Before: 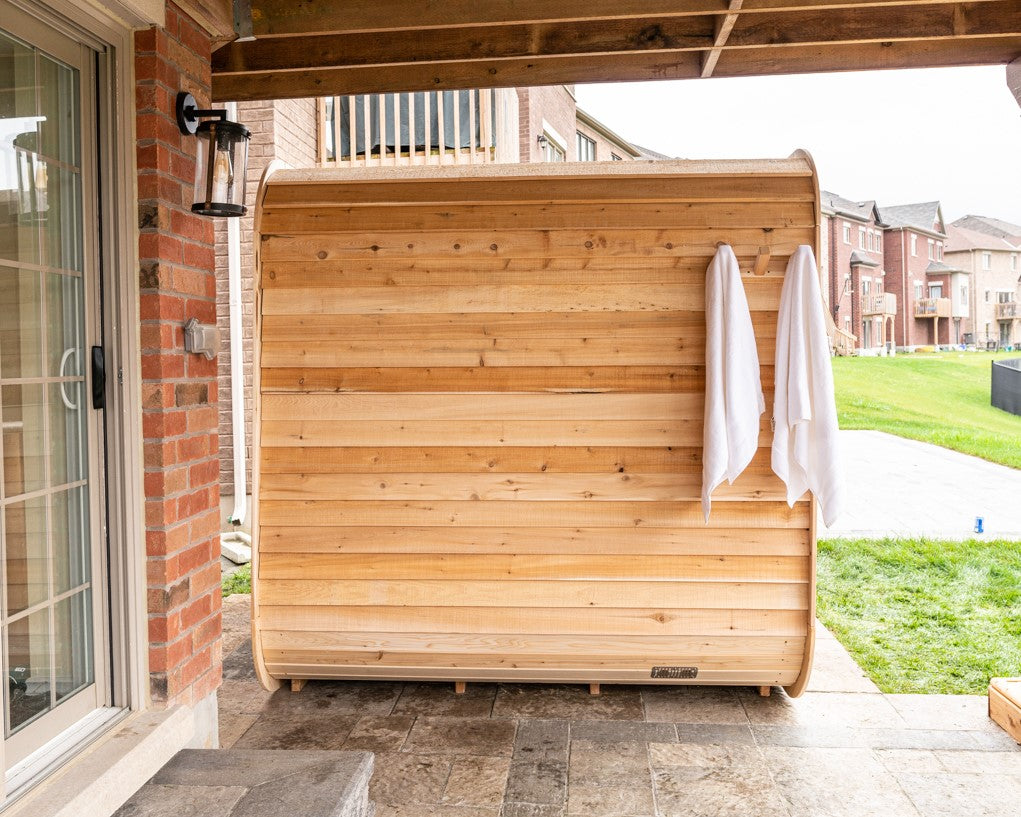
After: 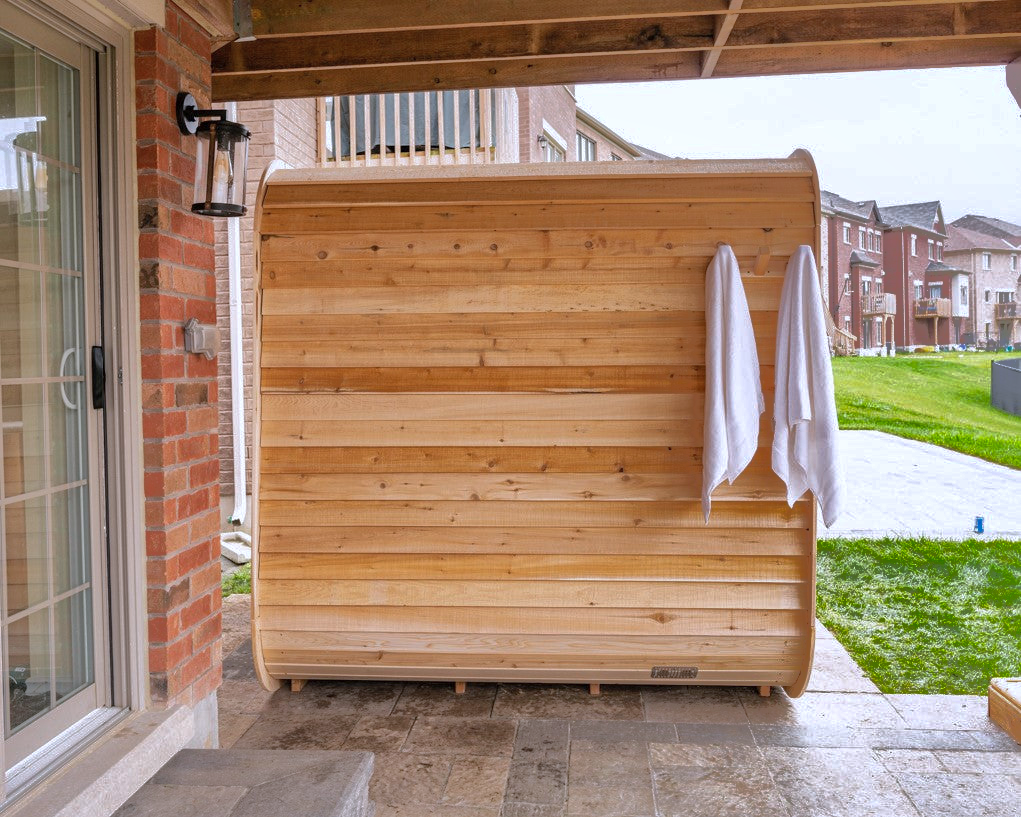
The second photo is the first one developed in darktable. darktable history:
shadows and highlights: shadows 37.9, highlights -75.35
color calibration: illuminant as shot in camera, x 0.358, y 0.373, temperature 4628.91 K
